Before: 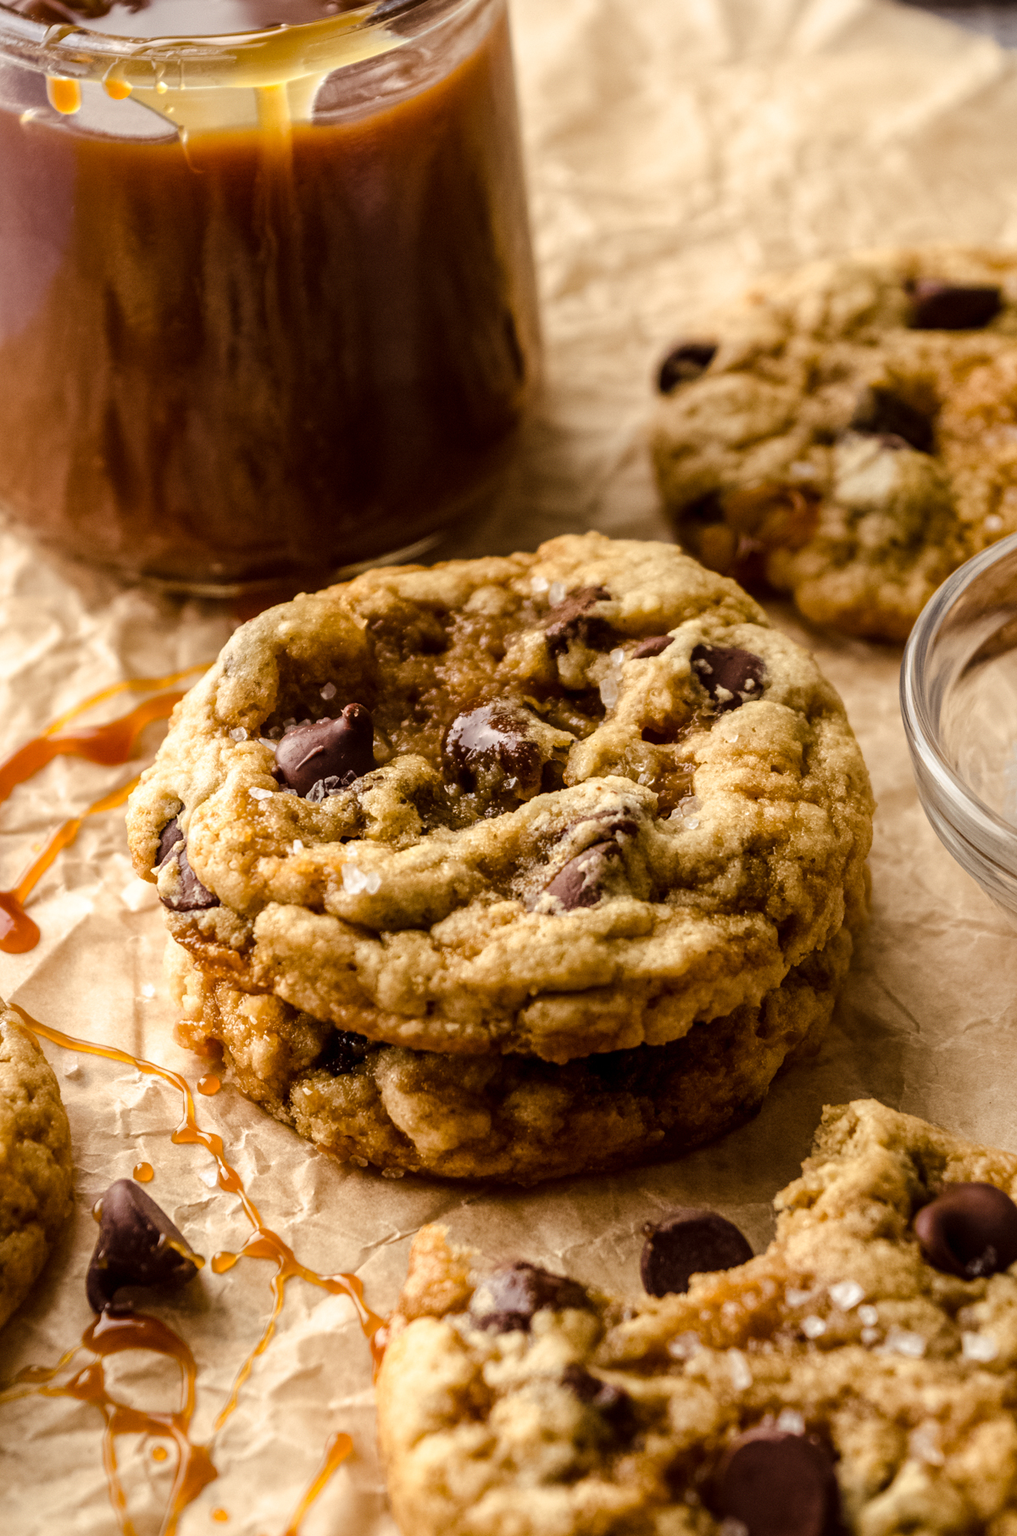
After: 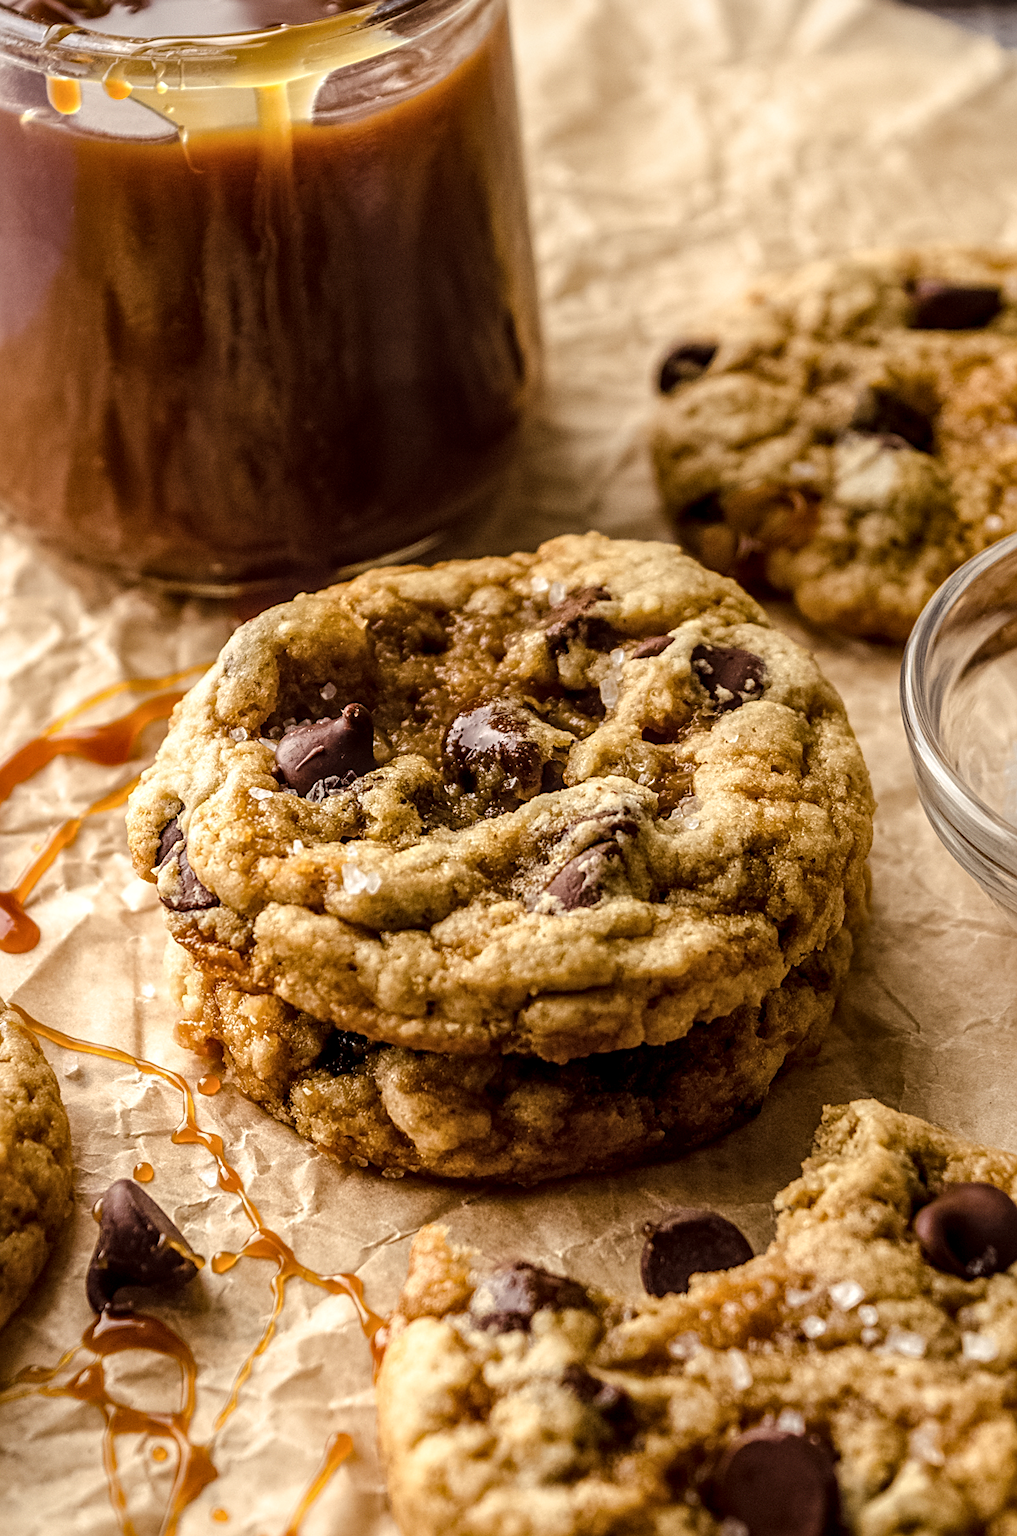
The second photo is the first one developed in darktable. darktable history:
sharpen: on, module defaults
local contrast: on, module defaults
contrast brightness saturation: contrast 0.01, saturation -0.05
